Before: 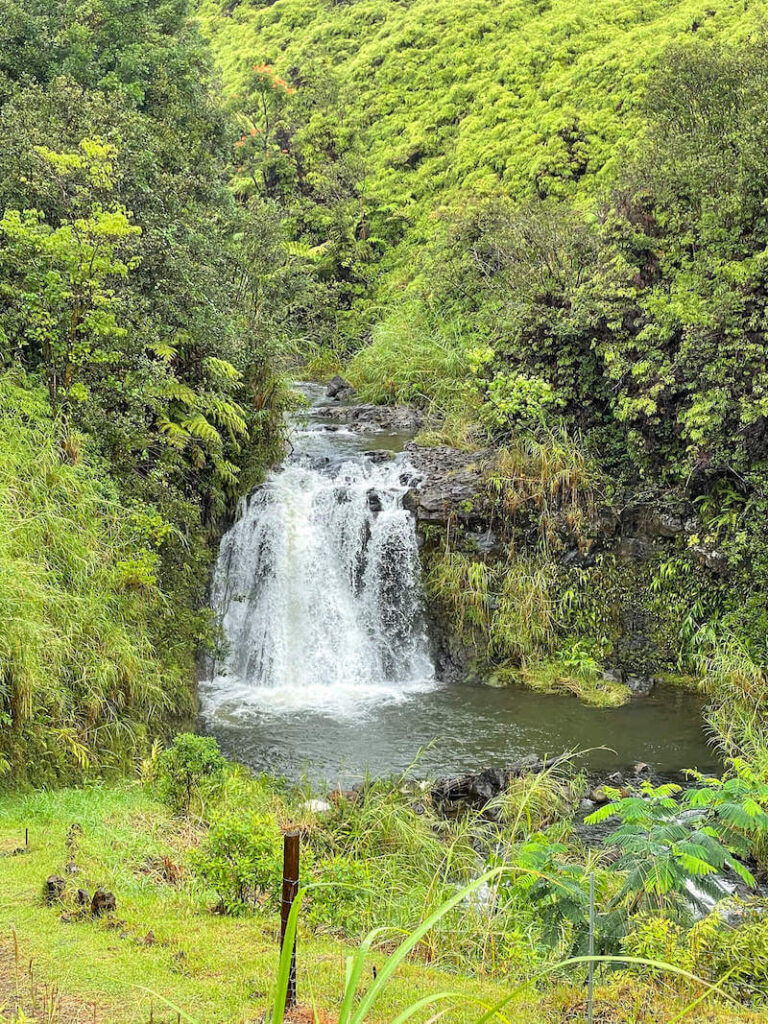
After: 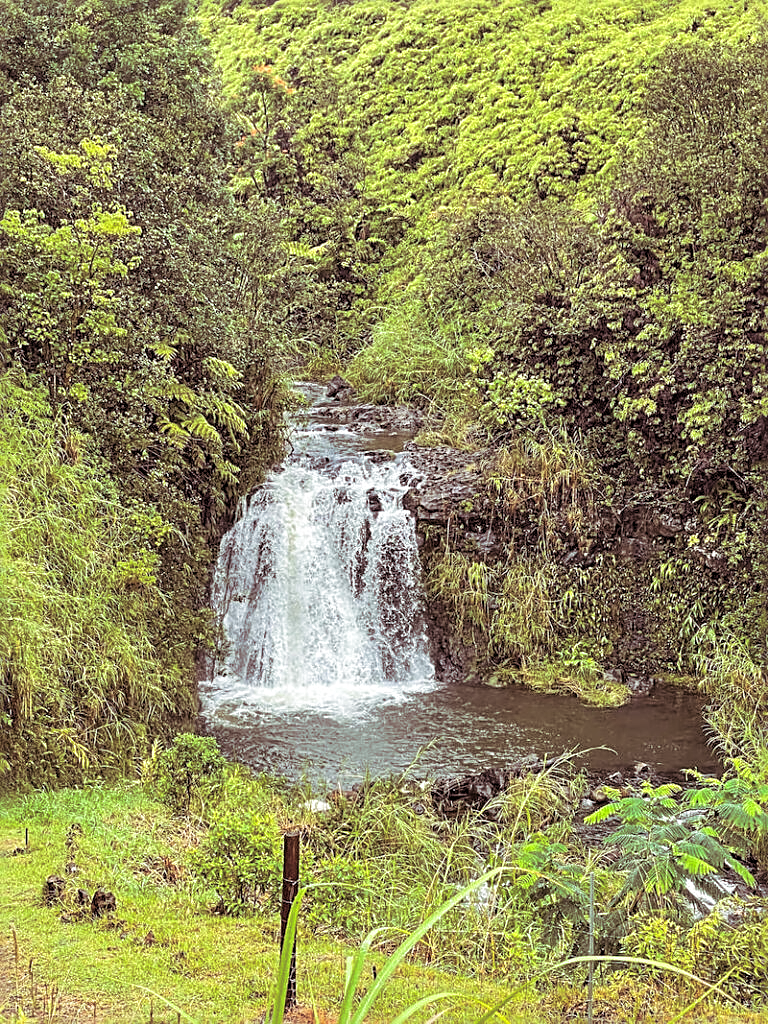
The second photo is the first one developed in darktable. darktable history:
sharpen: radius 2.676, amount 0.669
local contrast: detail 110%
exposure: exposure 0.078 EV, compensate highlight preservation false
split-toning: shadows › saturation 0.41, highlights › saturation 0, compress 33.55%
